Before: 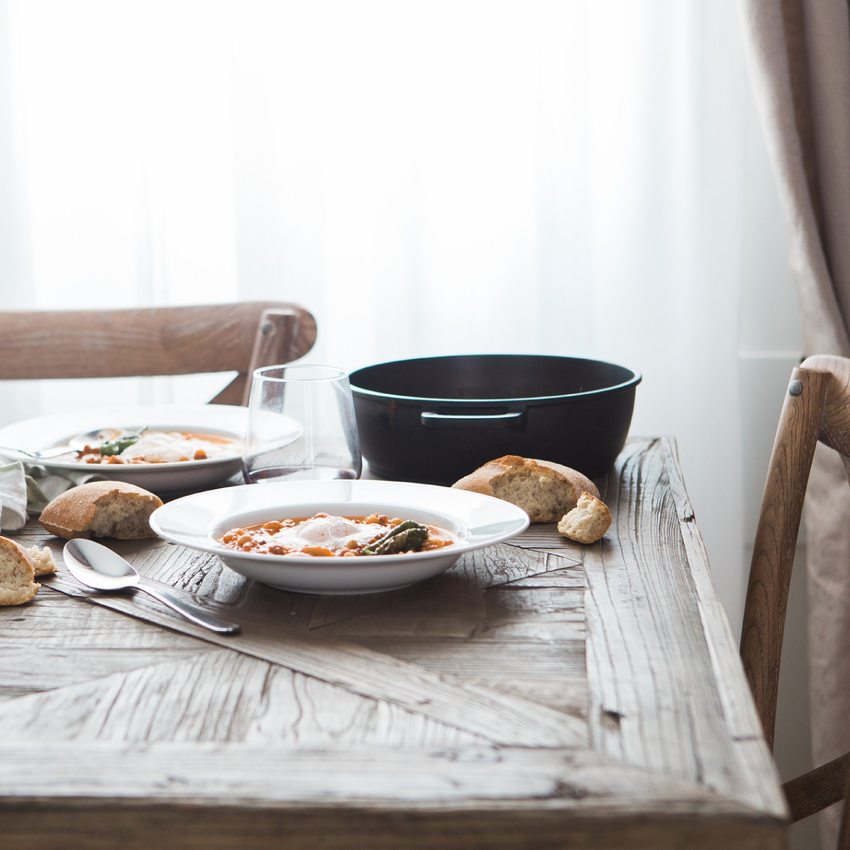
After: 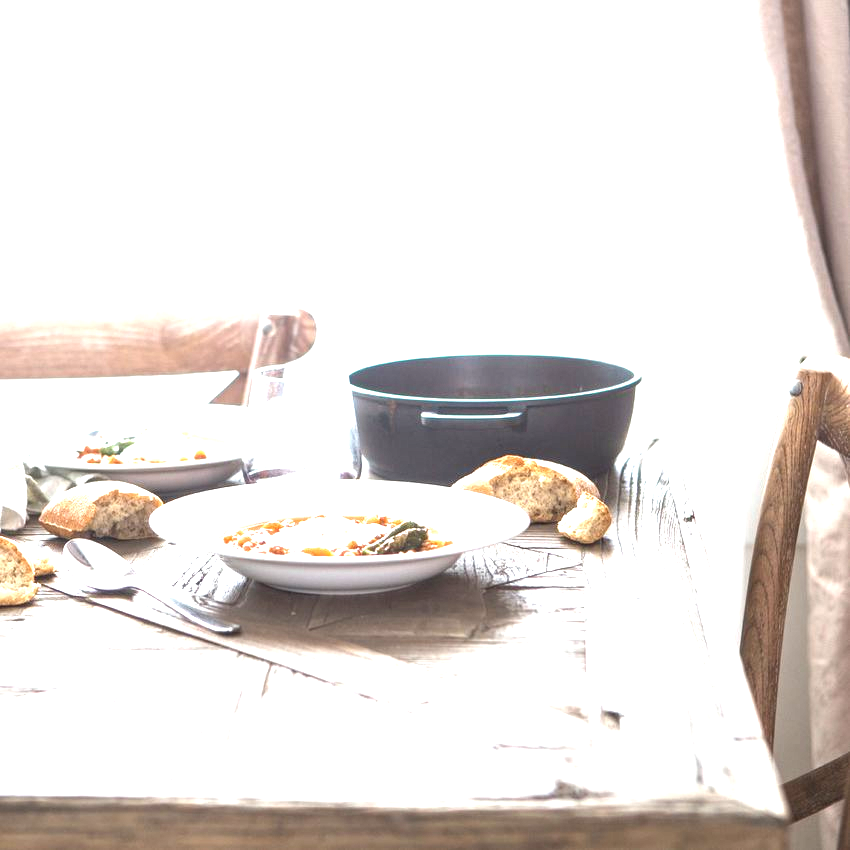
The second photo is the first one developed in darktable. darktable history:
local contrast: detail 130%
exposure: black level correction 0, exposure 1.521 EV, compensate highlight preservation false
tone equalizer: edges refinement/feathering 500, mask exposure compensation -1.57 EV, preserve details no
